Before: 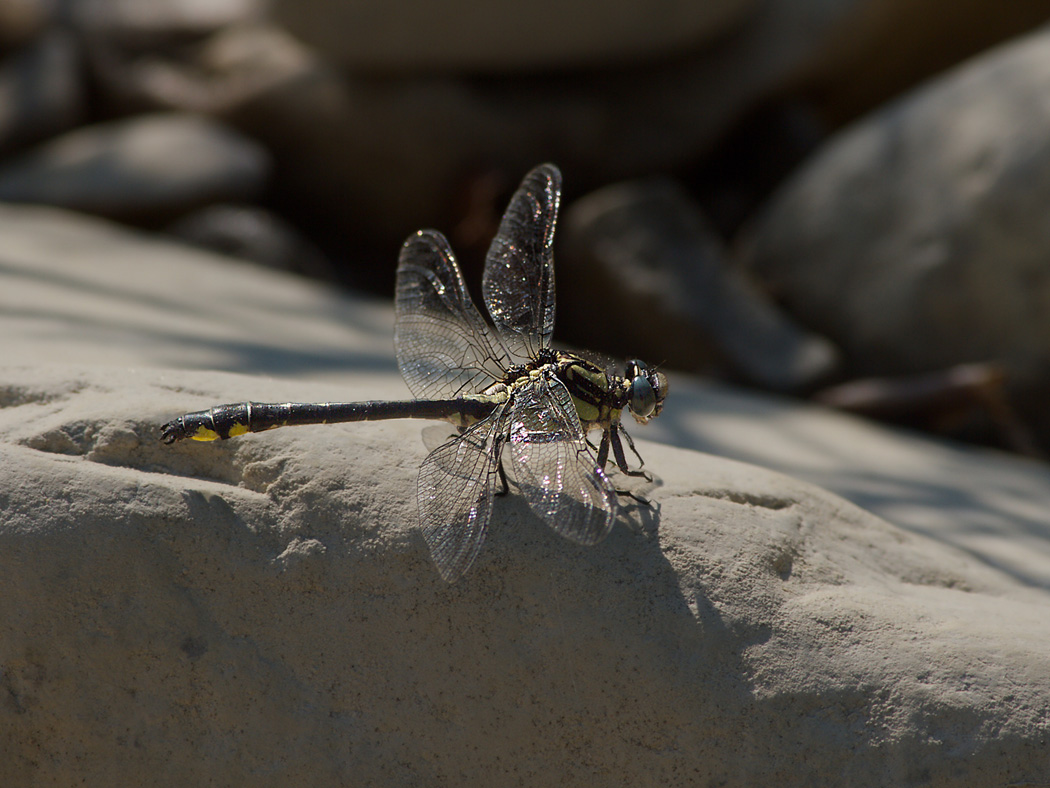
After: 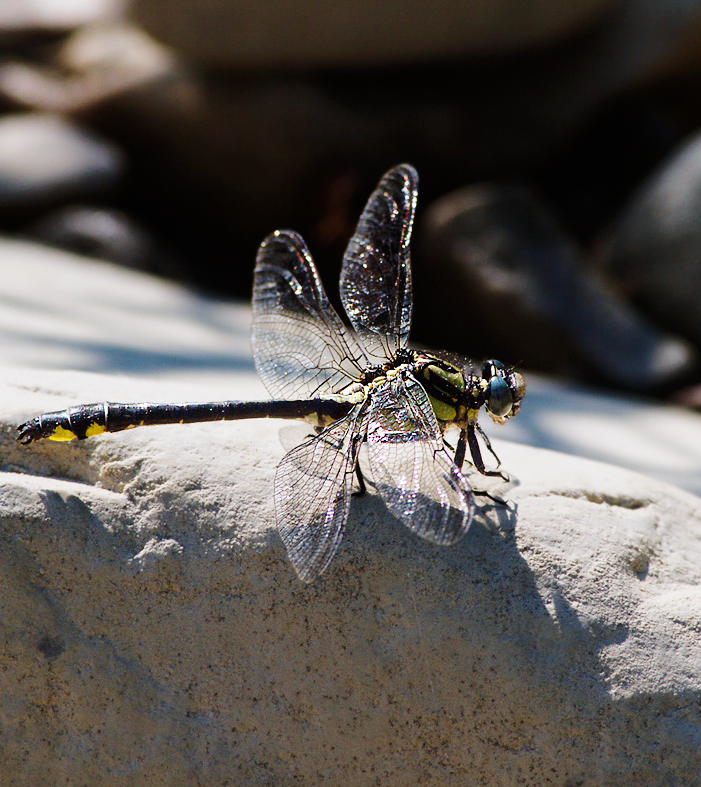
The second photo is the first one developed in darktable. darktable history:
color calibration: illuminant as shot in camera, x 0.358, y 0.373, temperature 4628.91 K, gamut compression 0.992
crop and rotate: left 13.647%, right 19.539%
tone equalizer: -7 EV 0.203 EV, -6 EV 0.085 EV, -5 EV 0.101 EV, -4 EV 0.052 EV, -2 EV -0.015 EV, -1 EV -0.058 EV, +0 EV -0.061 EV, edges refinement/feathering 500, mask exposure compensation -1.57 EV, preserve details no
base curve: curves: ch0 [(0, 0) (0, 0) (0.002, 0.001) (0.008, 0.003) (0.019, 0.011) (0.037, 0.037) (0.064, 0.11) (0.102, 0.232) (0.152, 0.379) (0.216, 0.524) (0.296, 0.665) (0.394, 0.789) (0.512, 0.881) (0.651, 0.945) (0.813, 0.986) (1, 1)], preserve colors none
